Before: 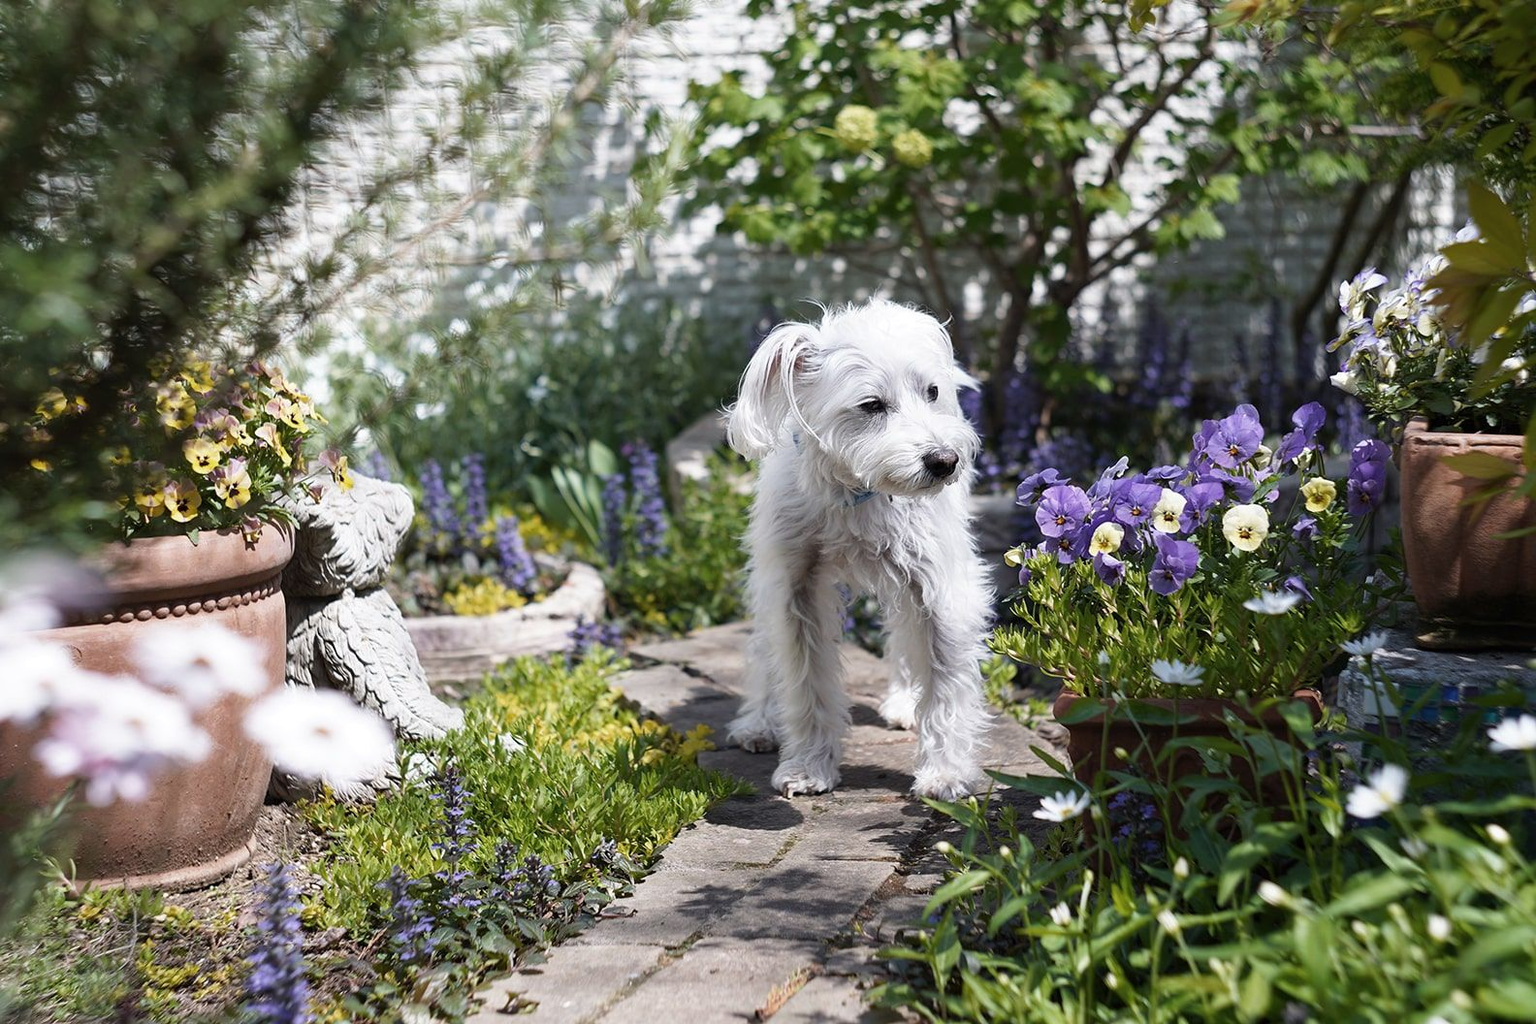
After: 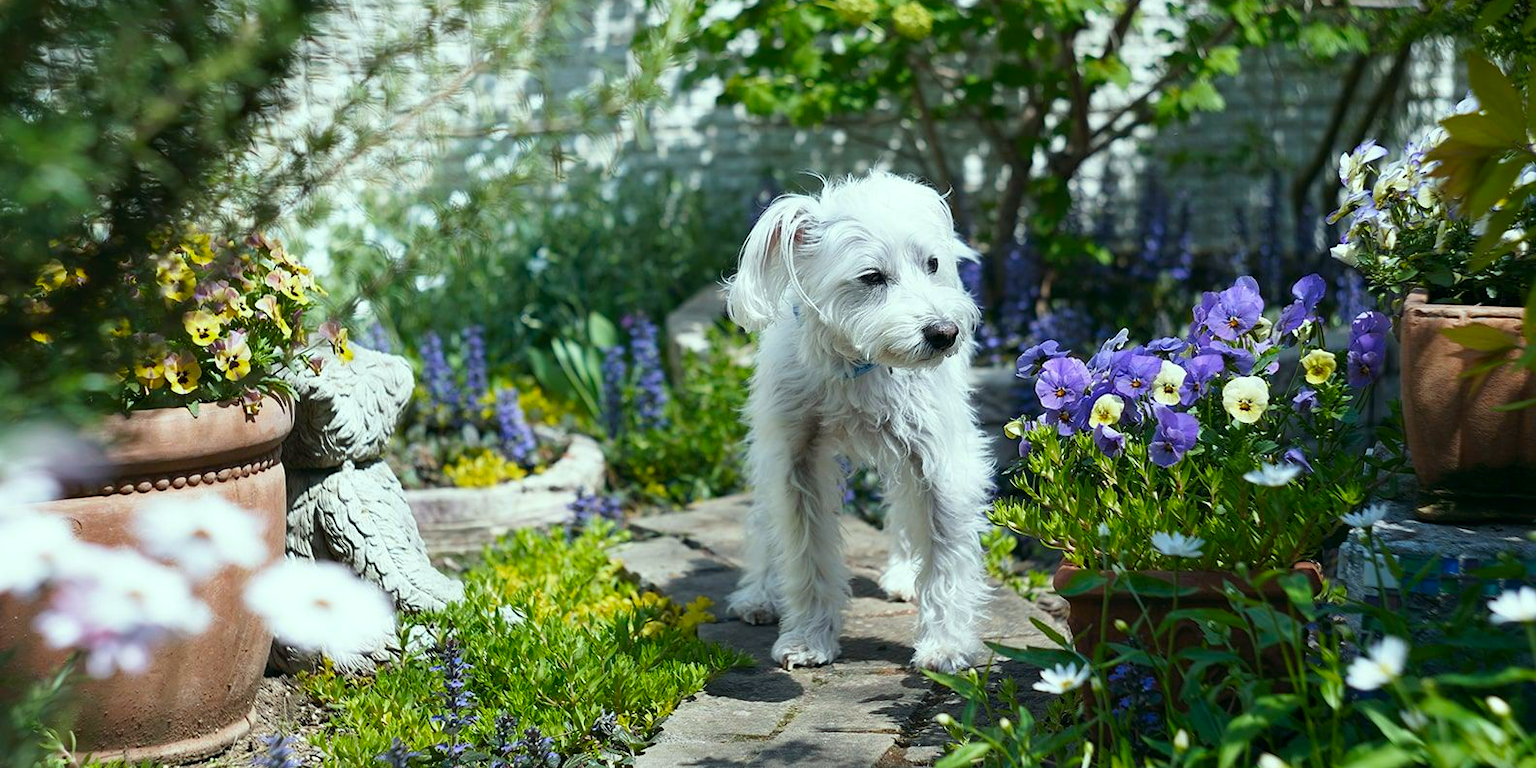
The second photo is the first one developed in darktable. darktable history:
color correction: highlights a* -7.33, highlights b* 1.26, shadows a* -3.55, saturation 1.4
crop and rotate: top 12.5%, bottom 12.5%
rgb levels: preserve colors max RGB
